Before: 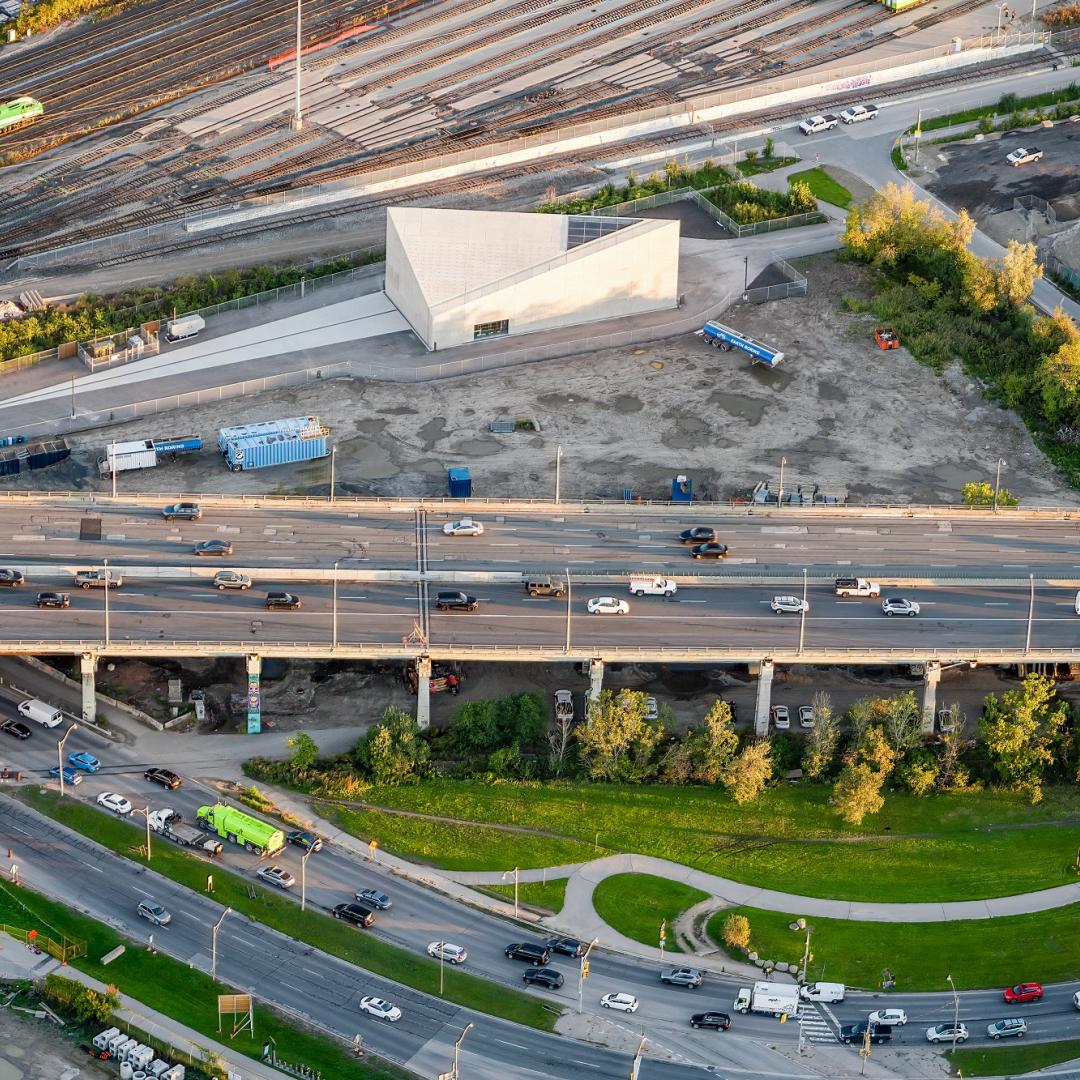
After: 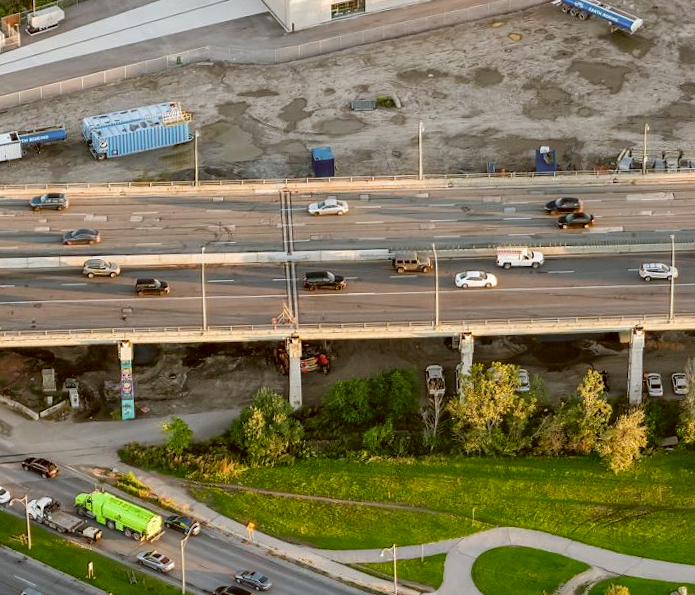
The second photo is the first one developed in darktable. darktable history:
color correction: highlights a* -0.482, highlights b* 0.161, shadows a* 4.66, shadows b* 20.72
crop: left 13.312%, top 31.28%, right 24.627%, bottom 15.582%
rotate and perspective: rotation -2.22°, lens shift (horizontal) -0.022, automatic cropping off
